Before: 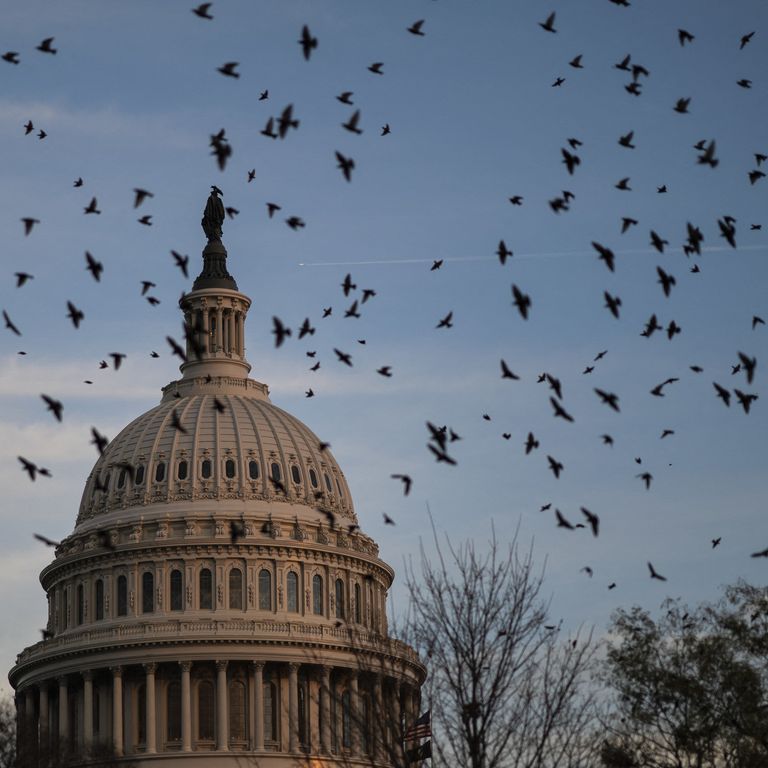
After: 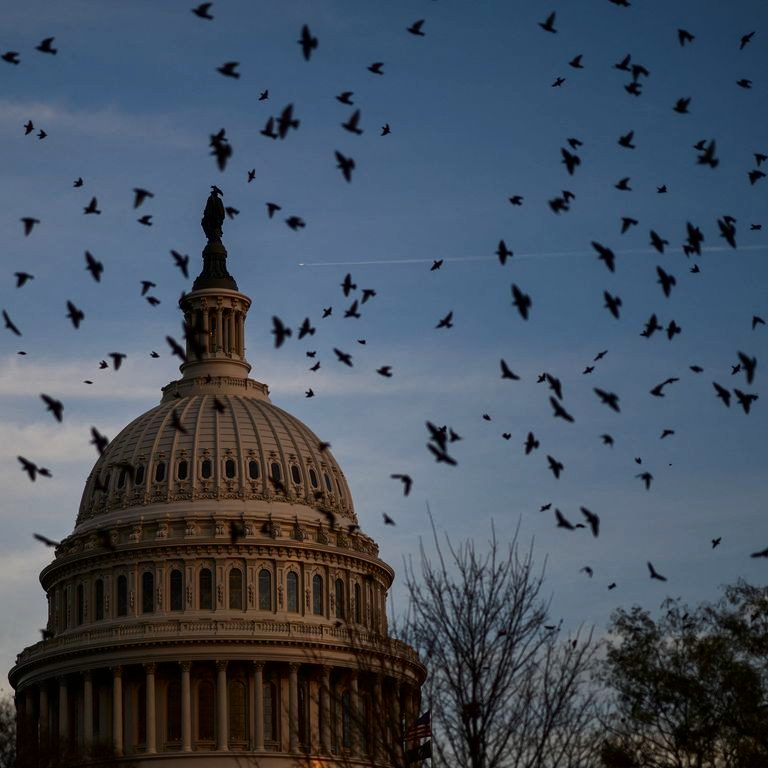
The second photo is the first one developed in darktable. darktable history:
contrast brightness saturation: contrast 0.132, brightness -0.223, saturation 0.149
